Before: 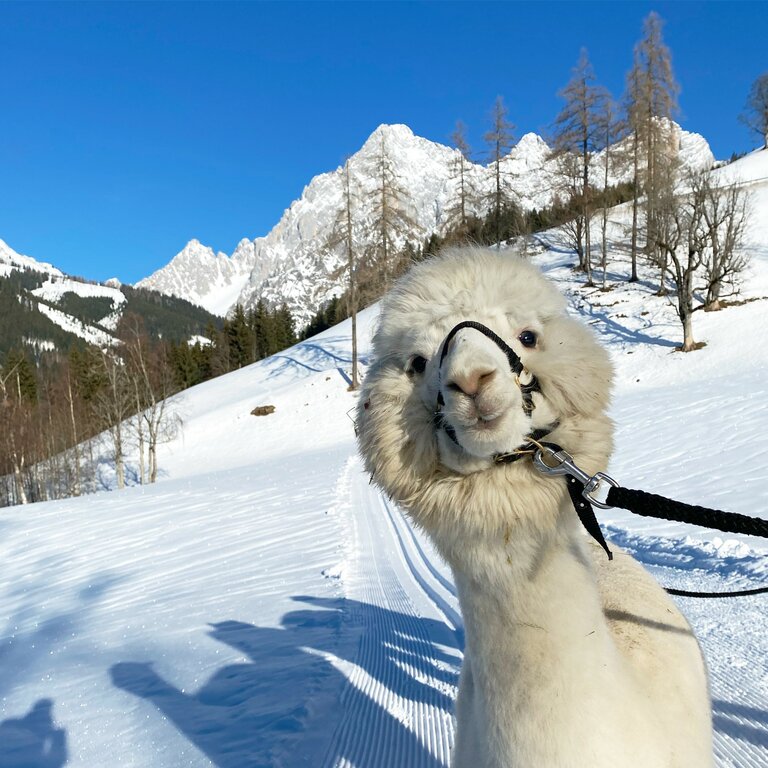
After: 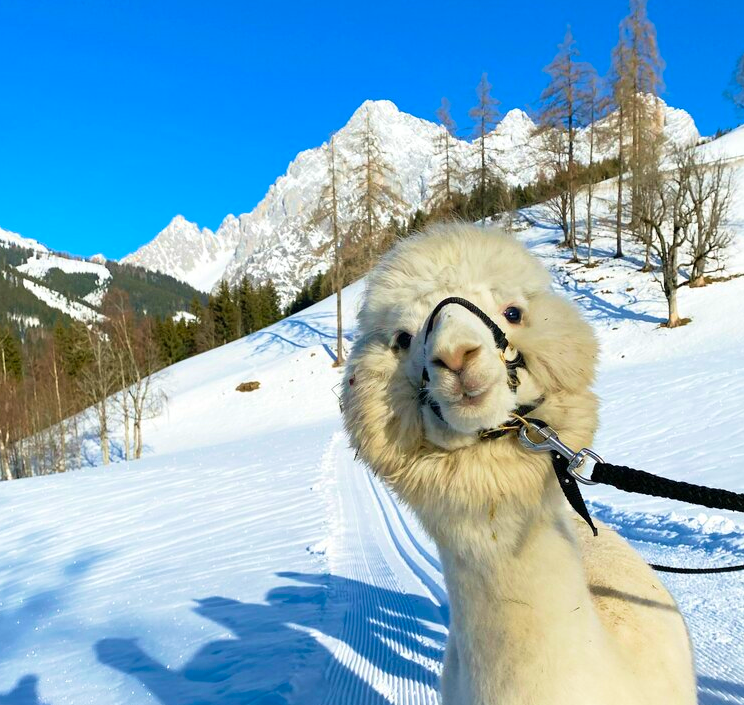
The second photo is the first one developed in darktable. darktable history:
velvia: on, module defaults
contrast brightness saturation: contrast 0.07, brightness 0.08, saturation 0.18
crop: left 1.964%, top 3.251%, right 1.122%, bottom 4.933%
color balance: output saturation 120%
